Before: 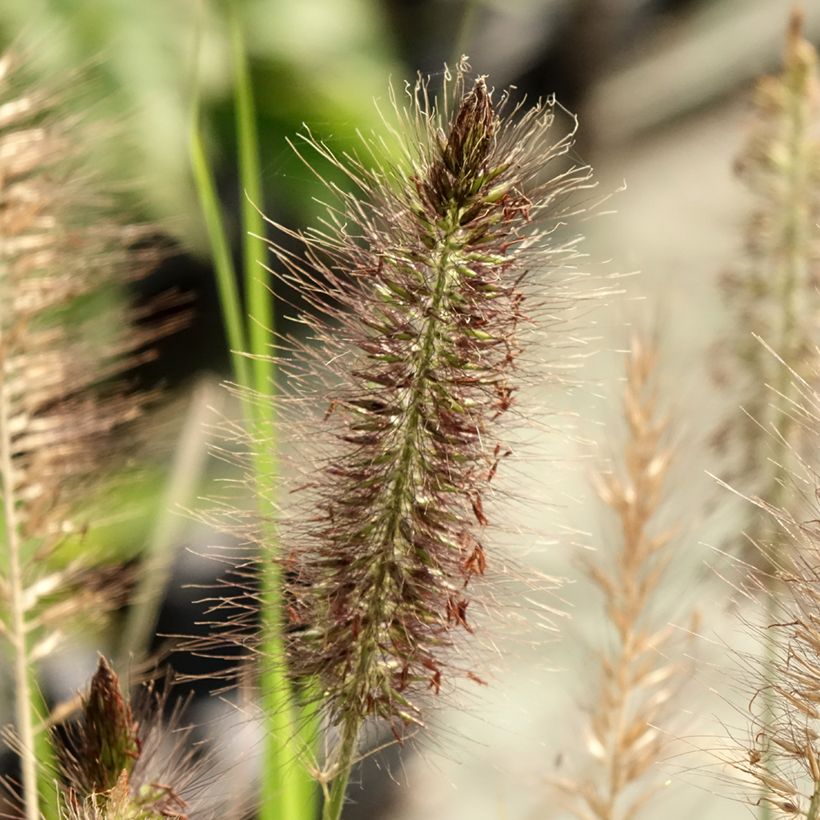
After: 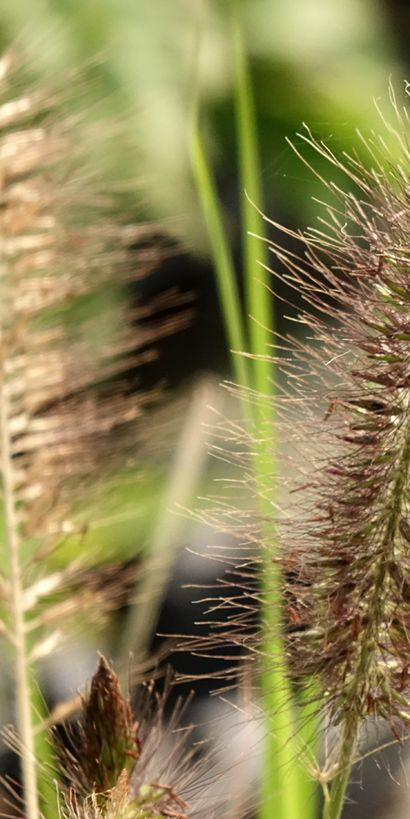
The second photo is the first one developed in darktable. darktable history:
crop and rotate: left 0.043%, top 0%, right 49.857%
